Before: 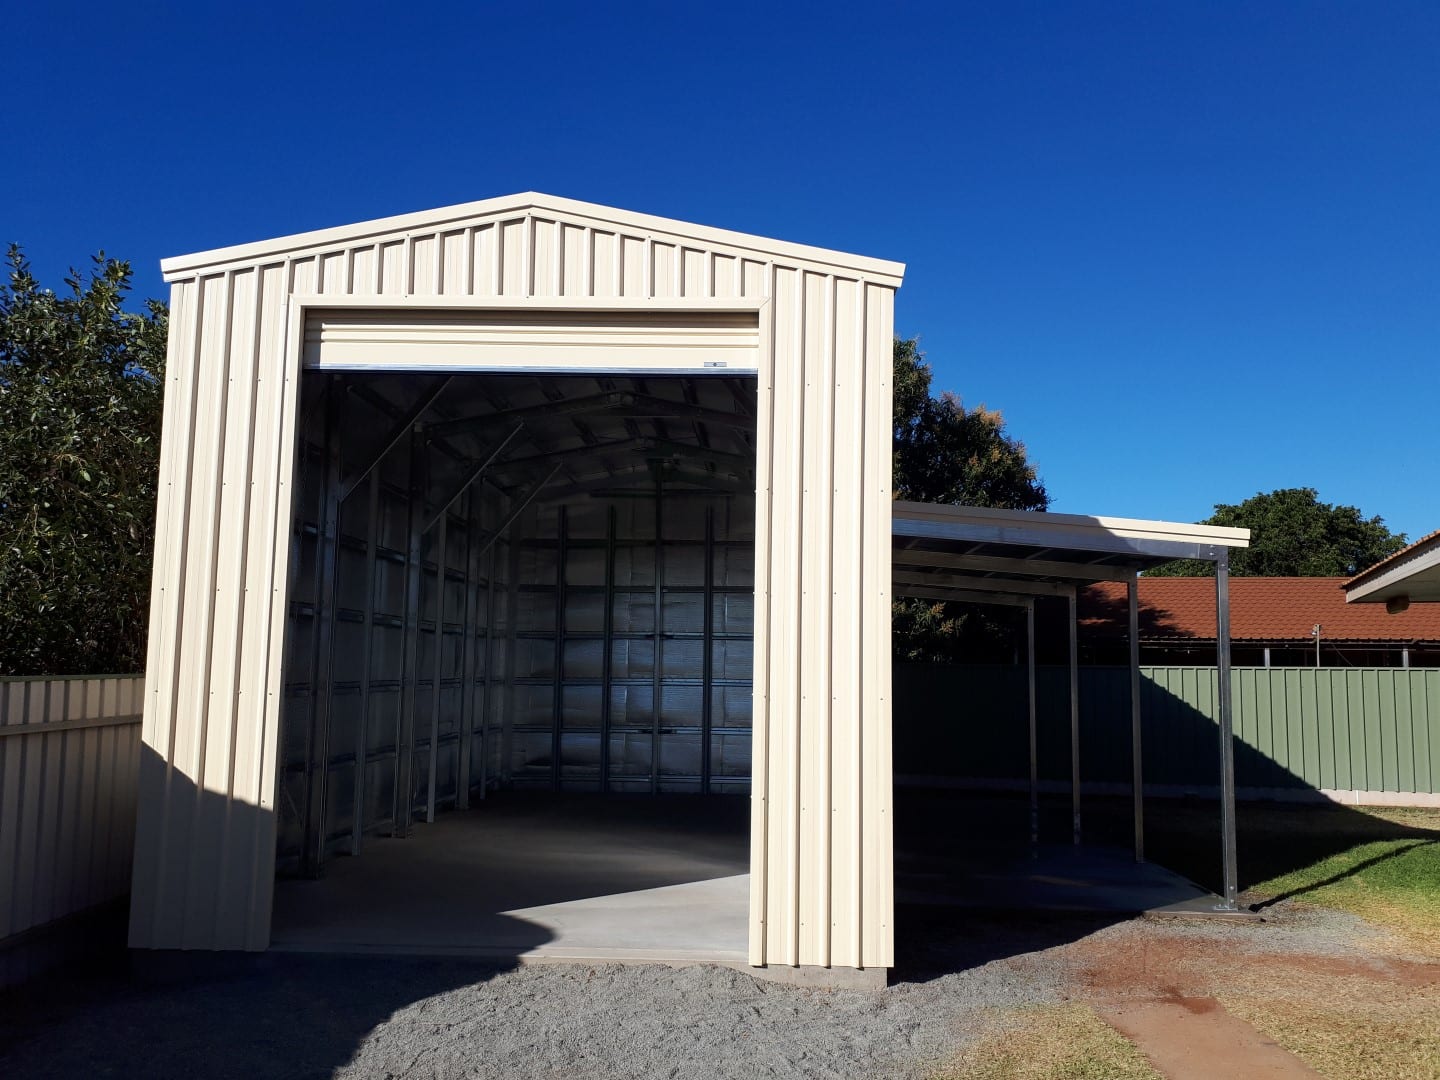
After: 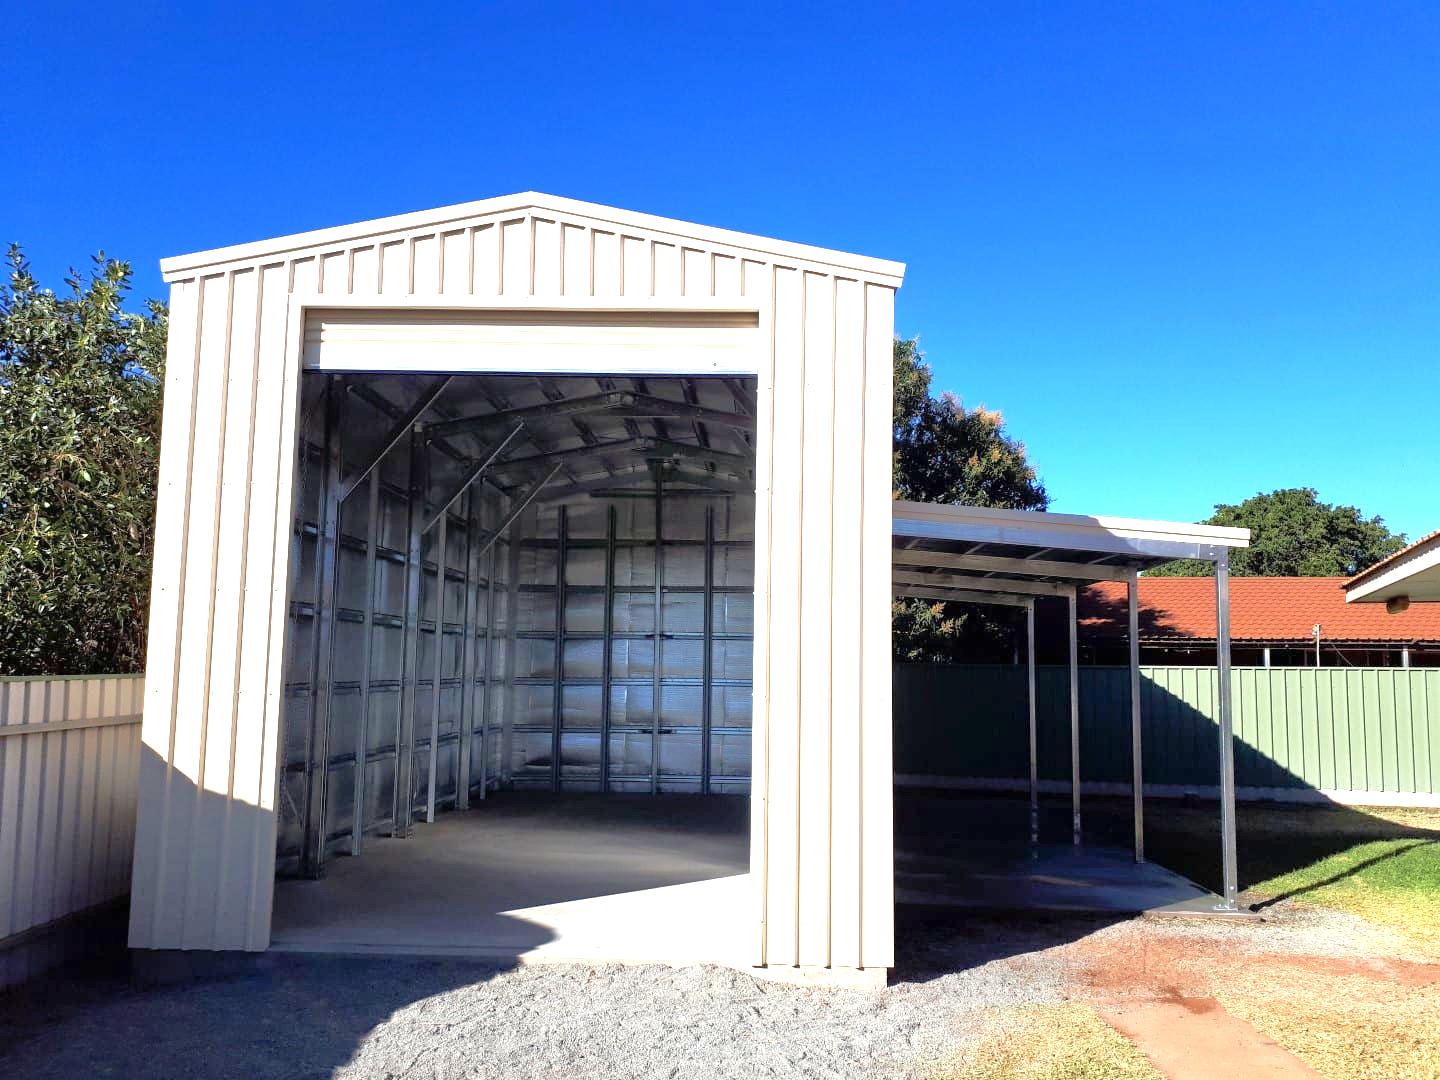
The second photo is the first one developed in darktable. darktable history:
exposure: black level correction 0, exposure 1.45 EV, compensate exposure bias true, compensate highlight preservation false
tone equalizer: -7 EV 0.15 EV, -6 EV 0.6 EV, -5 EV 1.15 EV, -4 EV 1.33 EV, -3 EV 1.15 EV, -2 EV 0.6 EV, -1 EV 0.15 EV, mask exposure compensation -0.5 EV
